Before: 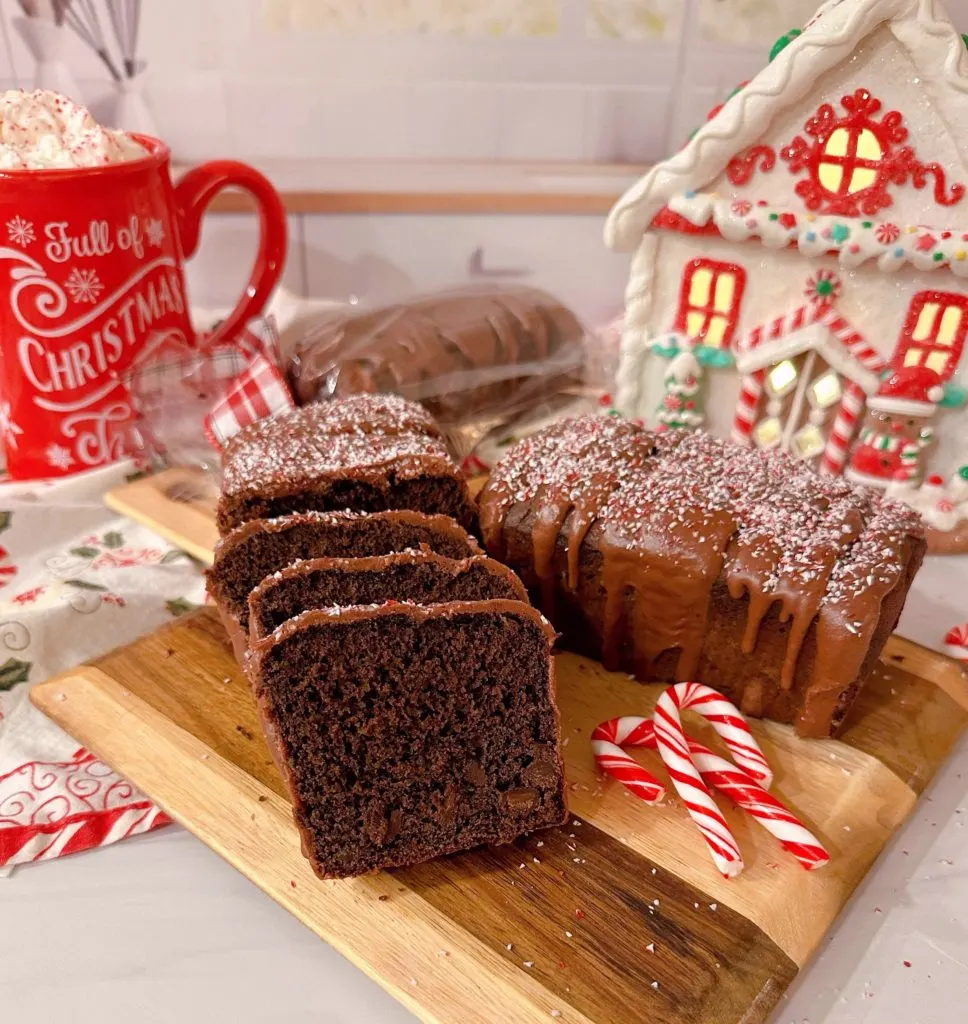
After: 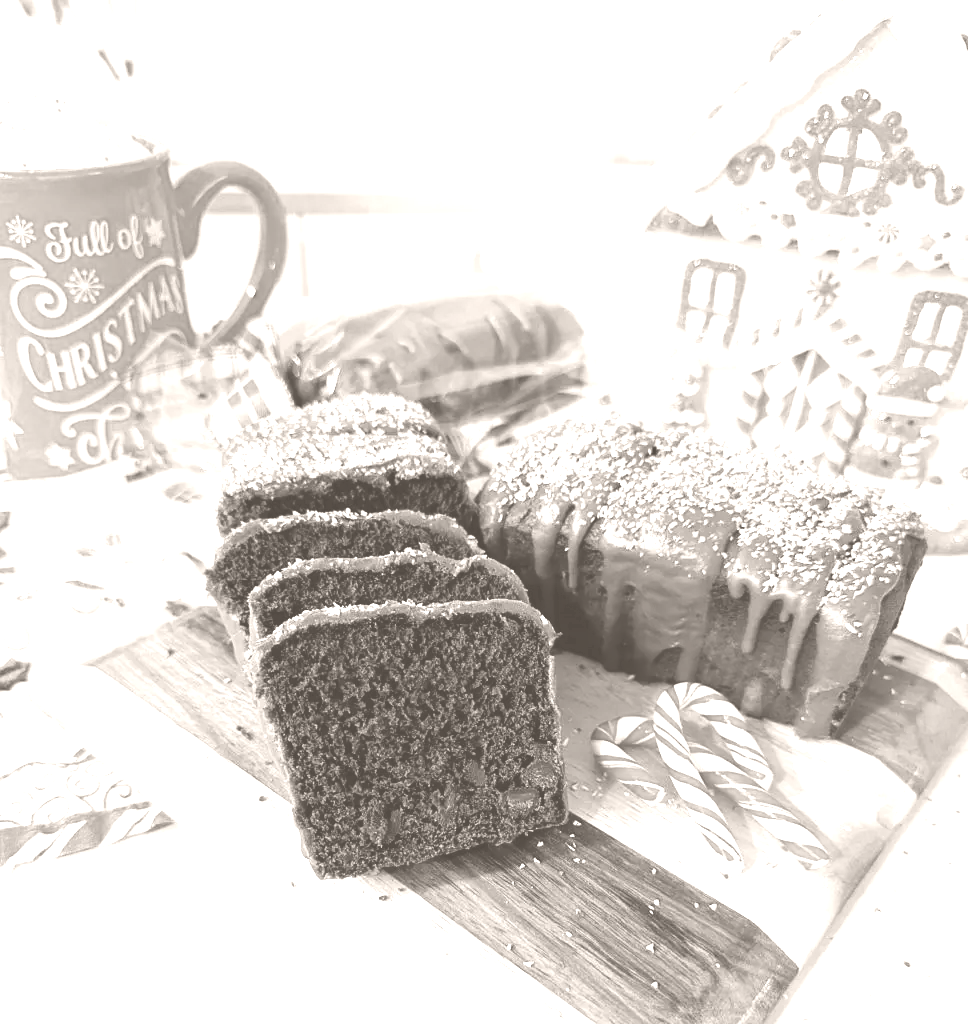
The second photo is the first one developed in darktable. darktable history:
contrast brightness saturation: contrast 0.15, brightness -0.01, saturation 0.1
white balance: red 1.004, blue 1.096
colorize: hue 34.49°, saturation 35.33%, source mix 100%, lightness 55%, version 1
tone curve: curves: ch0 [(0, 0) (0.003, 0.019) (0.011, 0.022) (0.025, 0.025) (0.044, 0.04) (0.069, 0.069) (0.1, 0.108) (0.136, 0.152) (0.177, 0.199) (0.224, 0.26) (0.277, 0.321) (0.335, 0.392) (0.399, 0.472) (0.468, 0.547) (0.543, 0.624) (0.623, 0.713) (0.709, 0.786) (0.801, 0.865) (0.898, 0.939) (1, 1)], preserve colors none
